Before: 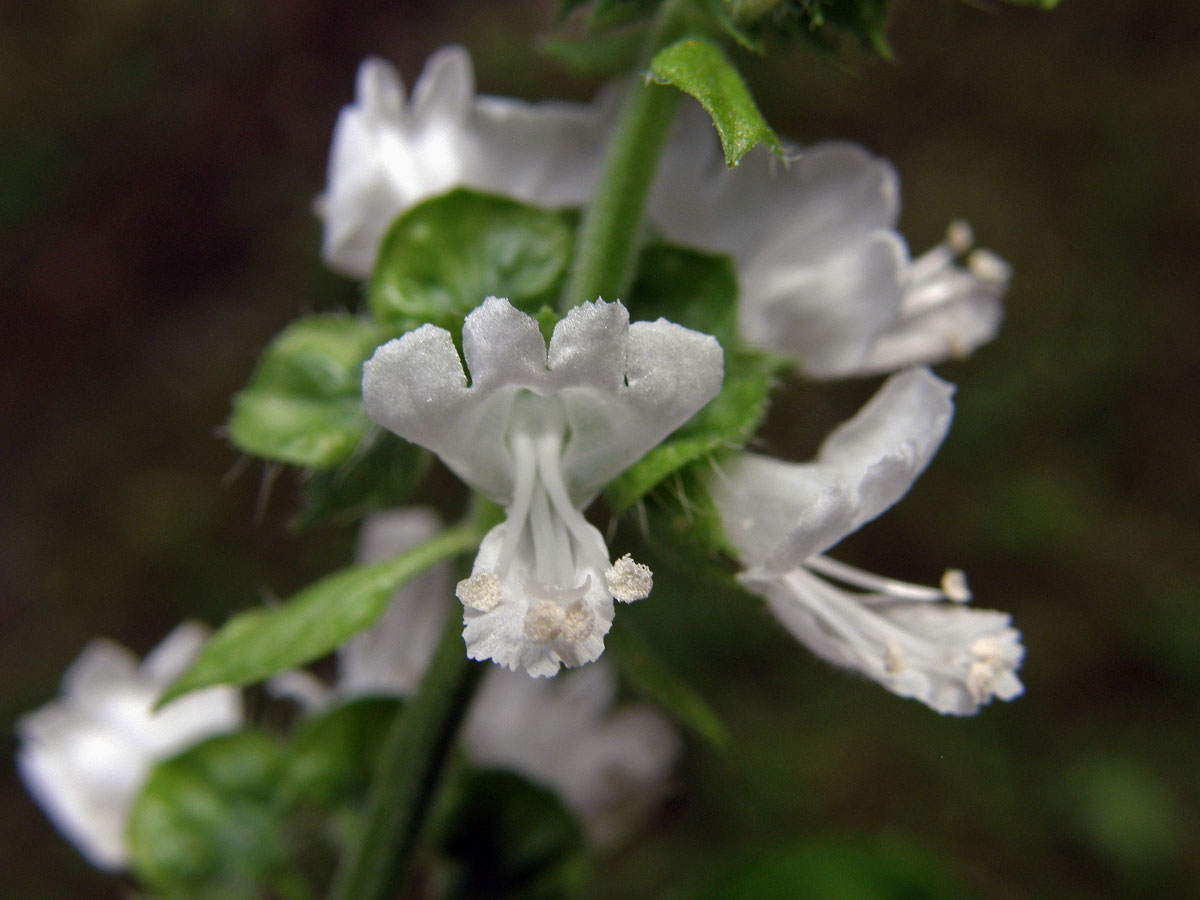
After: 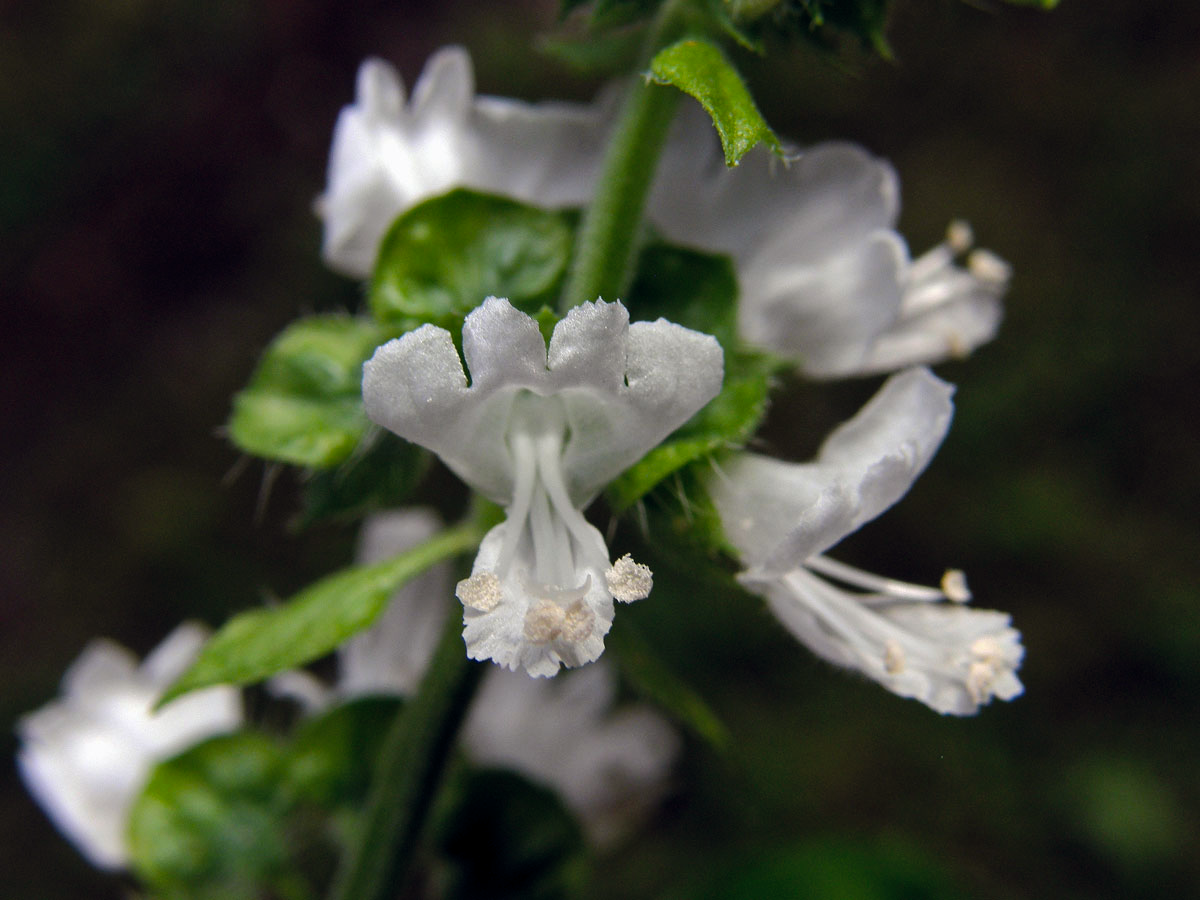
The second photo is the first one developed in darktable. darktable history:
color balance rgb: power › luminance -14.78%, global offset › chroma 0.062%, global offset › hue 253.8°, perceptual saturation grading › global saturation 29.85%
shadows and highlights: radius 336.13, shadows 28.97, soften with gaussian
